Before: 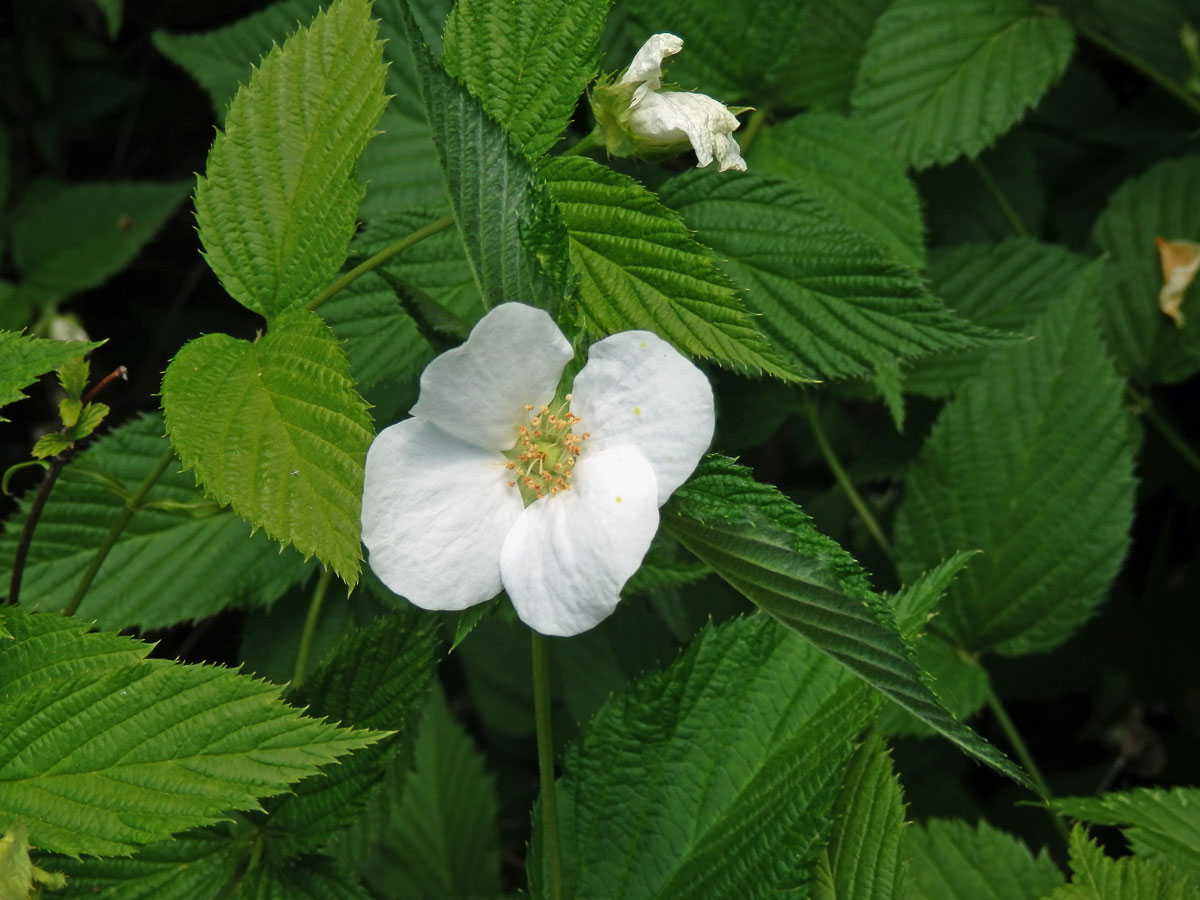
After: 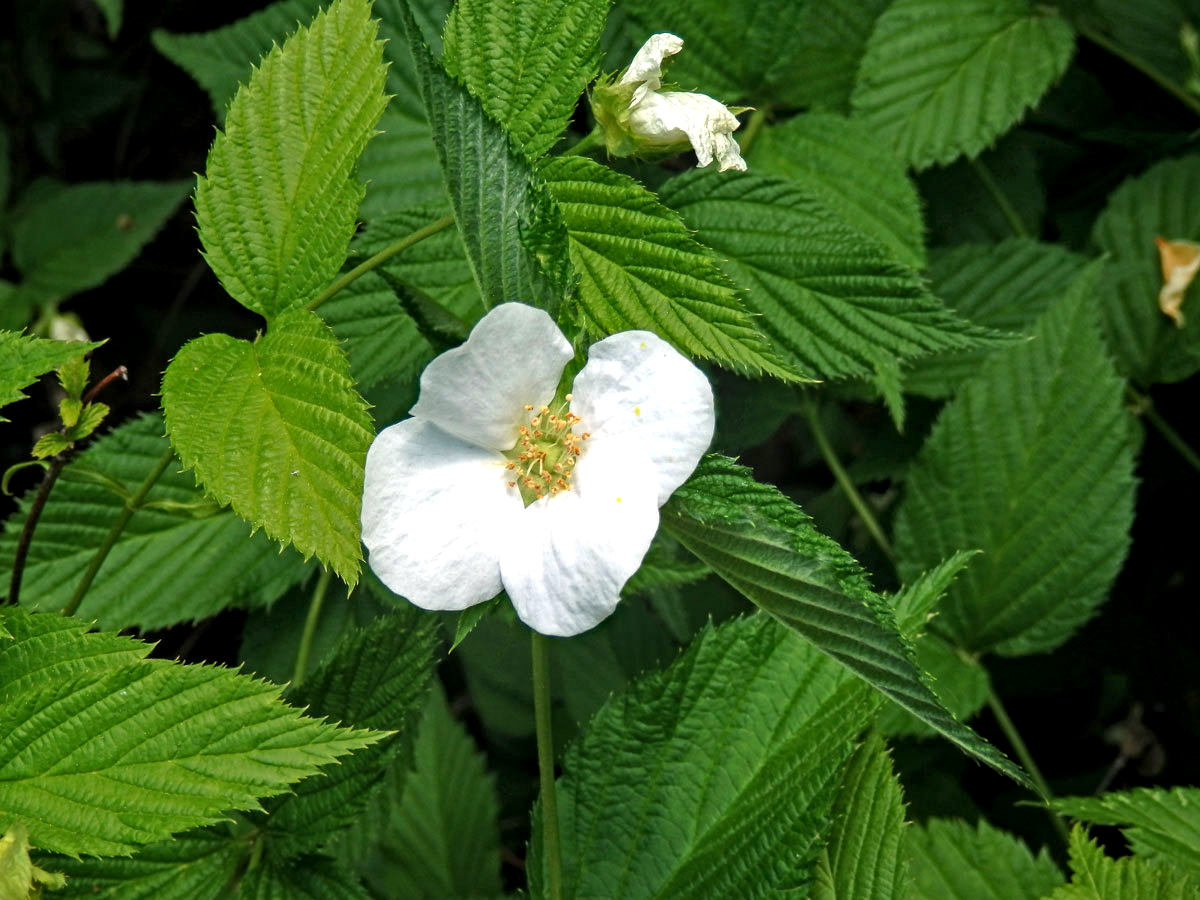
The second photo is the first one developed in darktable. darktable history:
exposure: black level correction 0.001, exposure 0.5 EV, compensate exposure bias true, compensate highlight preservation false
haze removal: compatibility mode true, adaptive false
local contrast: on, module defaults
